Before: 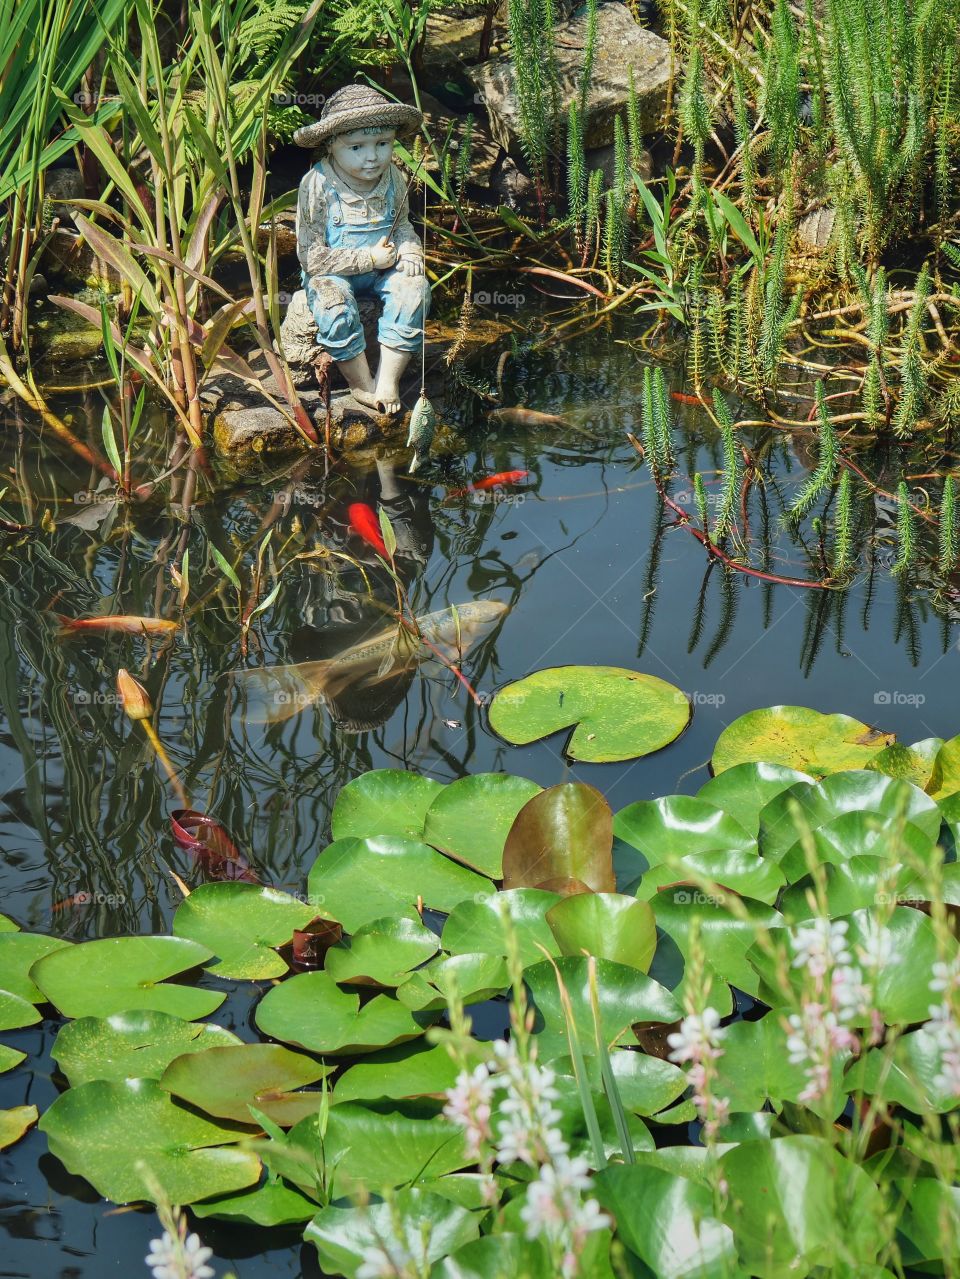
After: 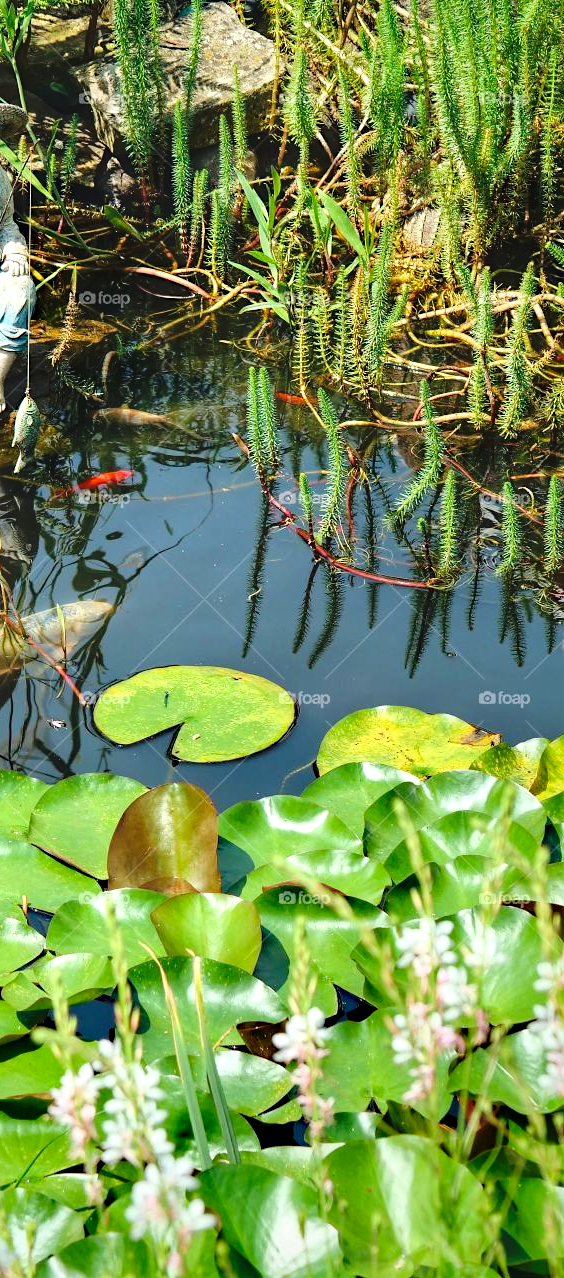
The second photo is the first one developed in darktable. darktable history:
base curve: curves: ch0 [(0, 0) (0.073, 0.04) (0.157, 0.139) (0.492, 0.492) (0.758, 0.758) (1, 1)], fusion 1, preserve colors none
crop: left 41.224%
shadows and highlights: radius 126.19, shadows 30.54, highlights -31.19, low approximation 0.01, soften with gaussian
